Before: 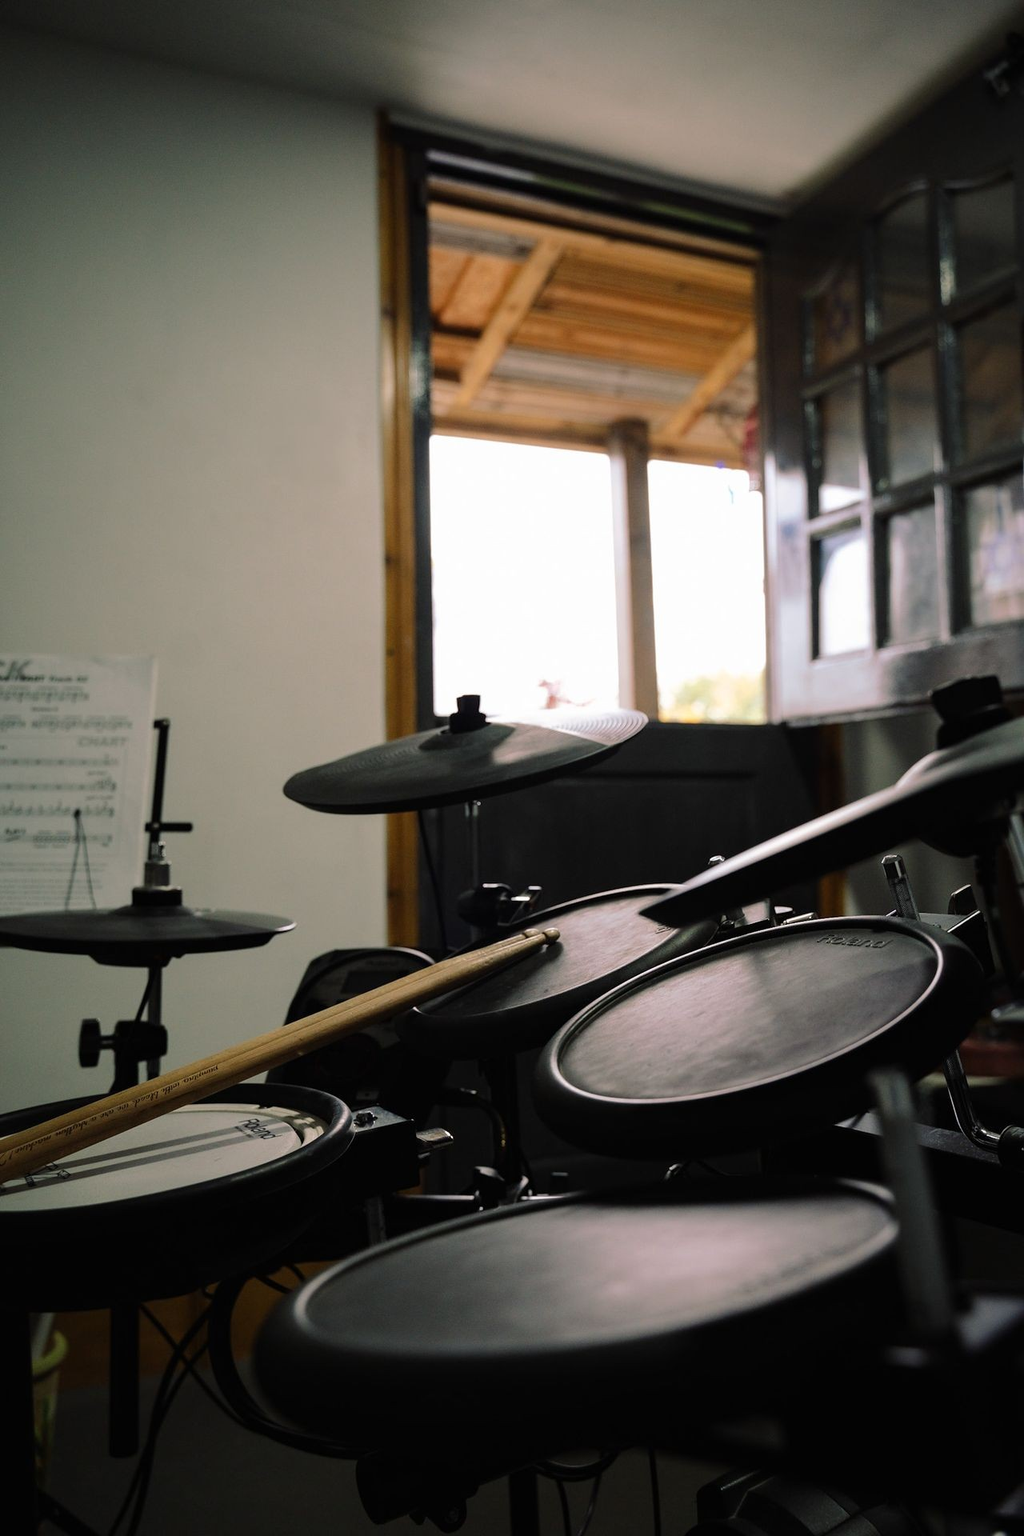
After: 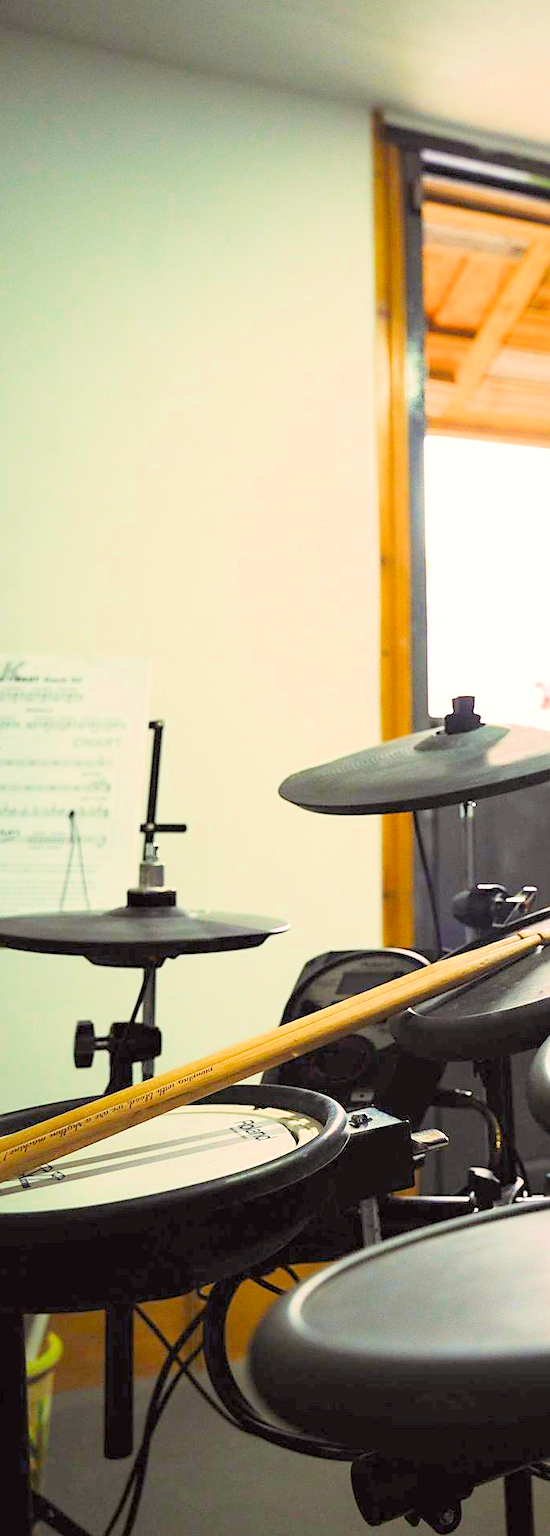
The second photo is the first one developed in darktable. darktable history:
color balance rgb: perceptual saturation grading › global saturation 25%, global vibrance 20%
crop: left 0.587%, right 45.588%, bottom 0.086%
color correction: highlights a* -0.95, highlights b* 4.5, shadows a* 3.55
filmic rgb: middle gray luminance 3.44%, black relative exposure -5.92 EV, white relative exposure 6.33 EV, threshold 6 EV, dynamic range scaling 22.4%, target black luminance 0%, hardness 2.33, latitude 45.85%, contrast 0.78, highlights saturation mix 100%, shadows ↔ highlights balance 0.033%, add noise in highlights 0, preserve chrominance max RGB, color science v3 (2019), use custom middle-gray values true, iterations of high-quality reconstruction 0, contrast in highlights soft, enable highlight reconstruction true
exposure: black level correction 0, exposure 1.2 EV, compensate highlight preservation false
shadows and highlights: shadows -10, white point adjustment 1.5, highlights 10
sharpen: radius 1.864, amount 0.398, threshold 1.271
